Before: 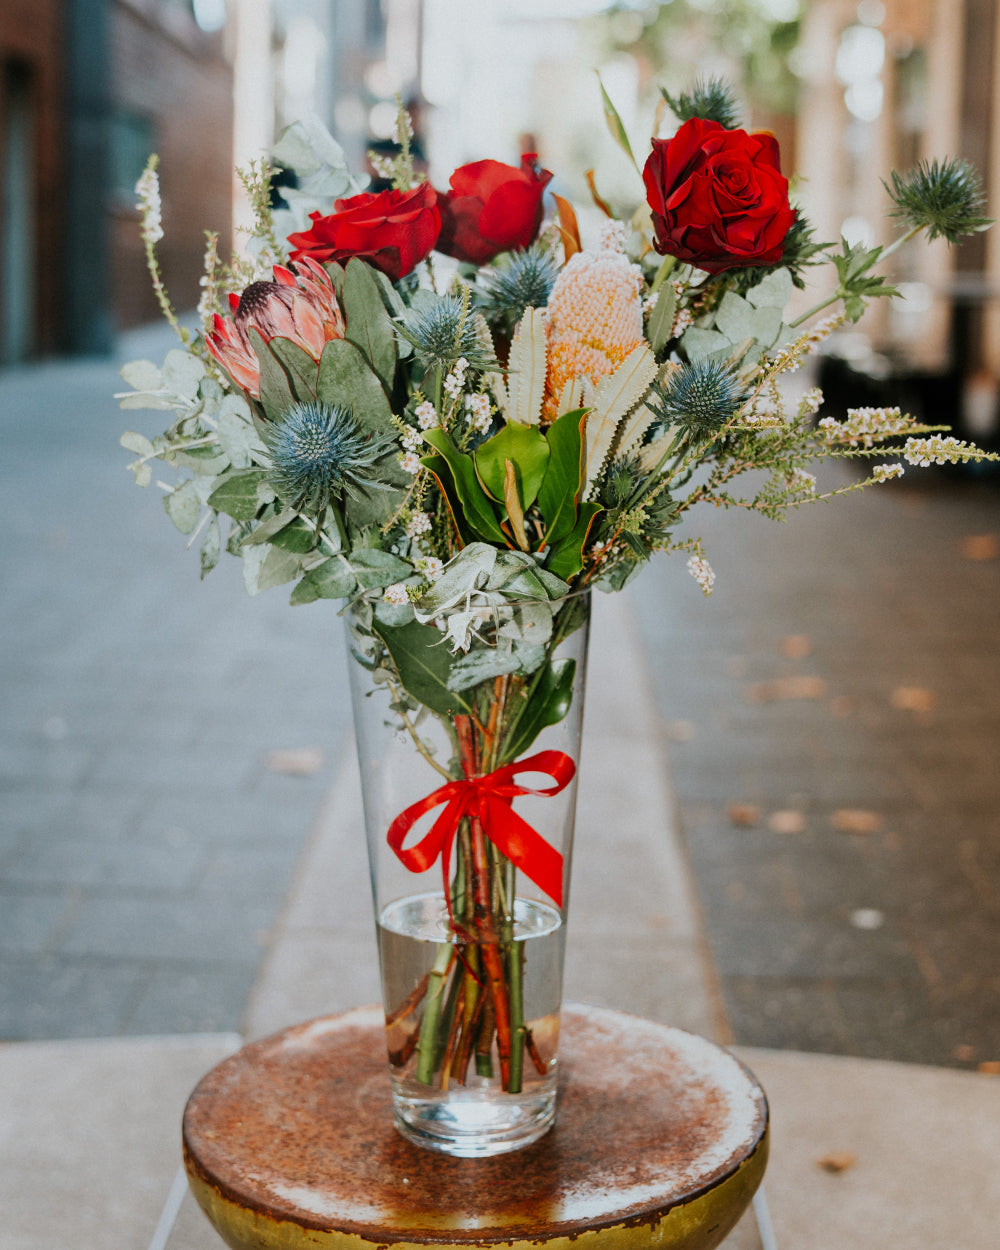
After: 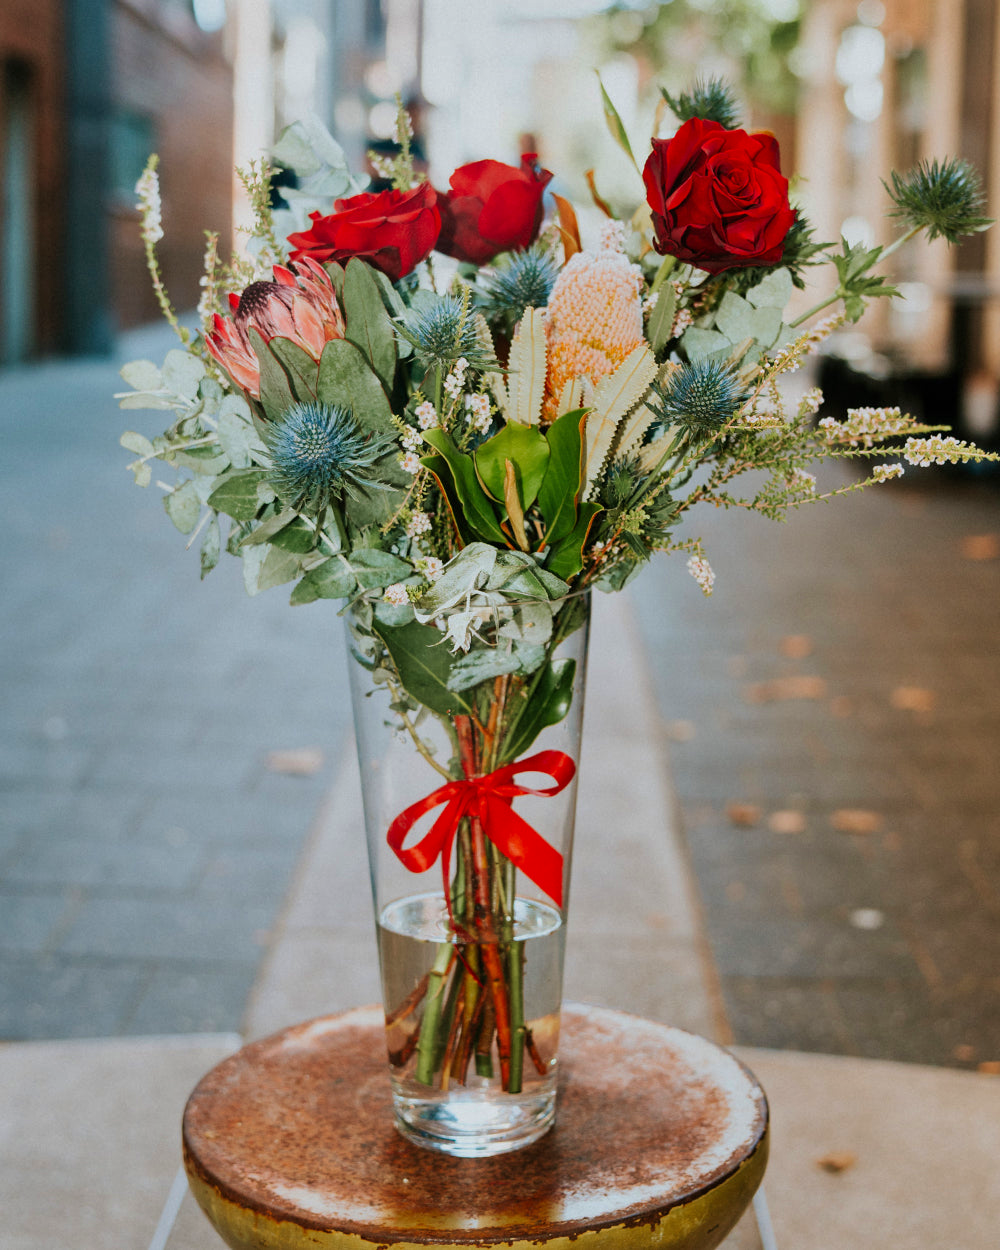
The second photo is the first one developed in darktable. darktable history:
velvia: strength 27%
shadows and highlights: shadows 53, soften with gaussian
